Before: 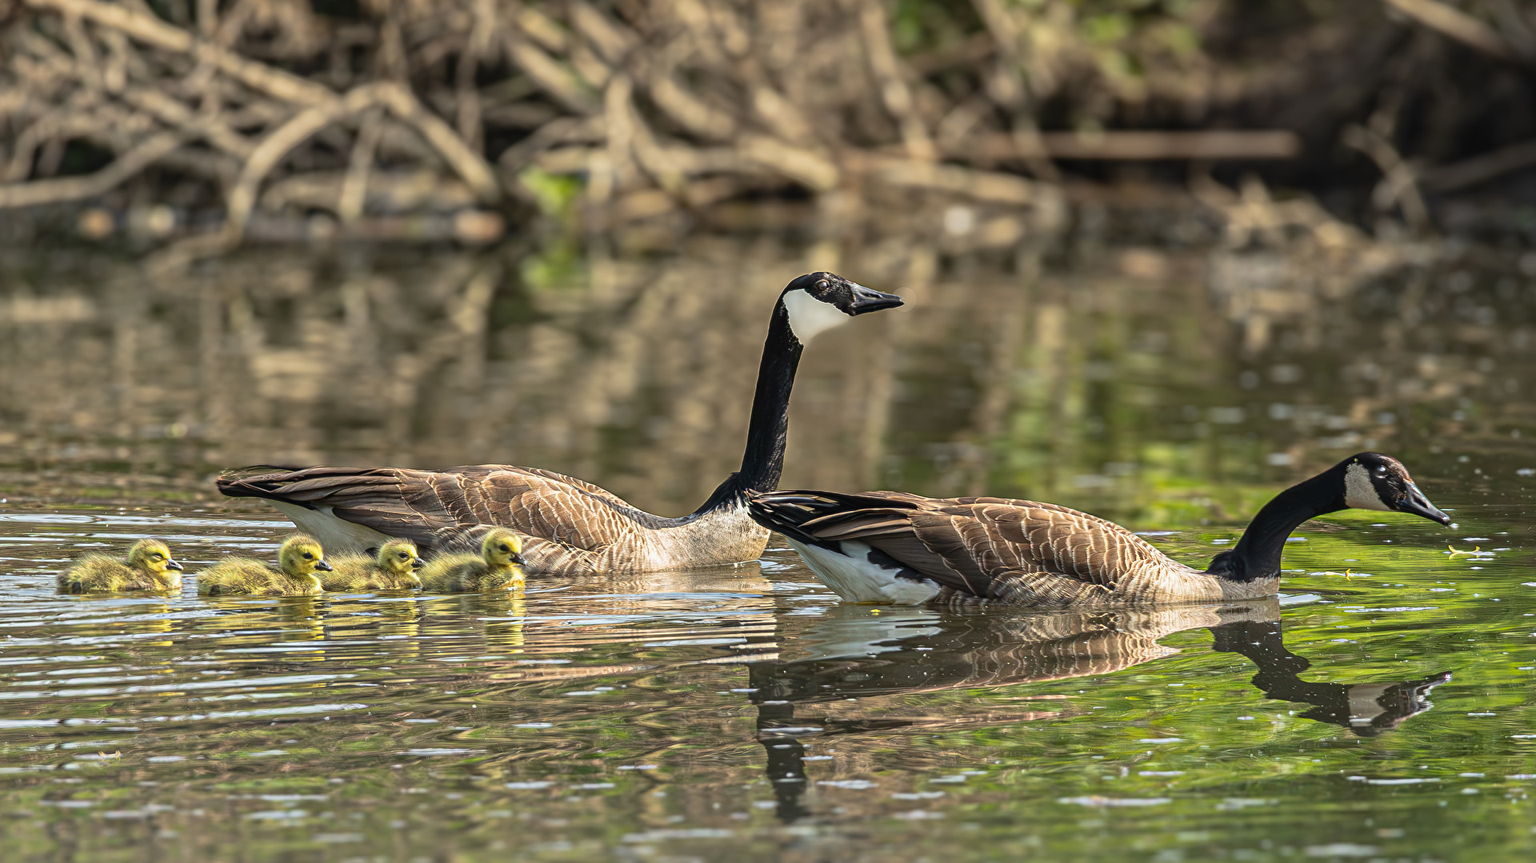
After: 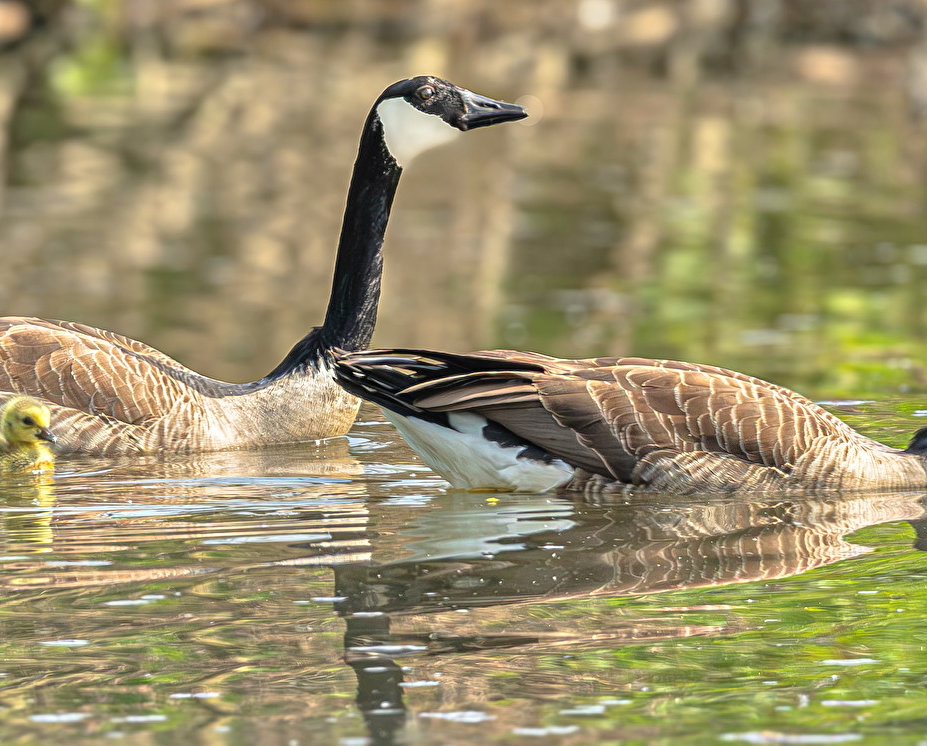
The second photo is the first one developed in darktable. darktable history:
crop: left 31.404%, top 24.52%, right 20.266%, bottom 6.256%
tone equalizer: -7 EV 0.16 EV, -6 EV 0.587 EV, -5 EV 1.12 EV, -4 EV 1.34 EV, -3 EV 1.15 EV, -2 EV 0.6 EV, -1 EV 0.16 EV, mask exposure compensation -0.509 EV
